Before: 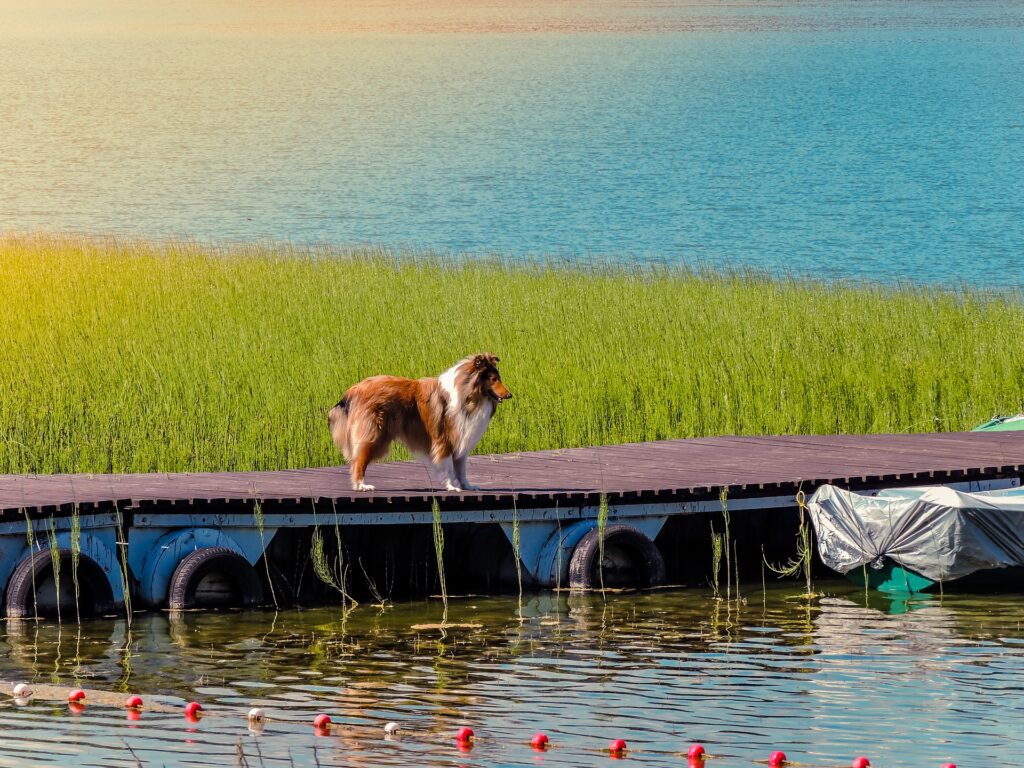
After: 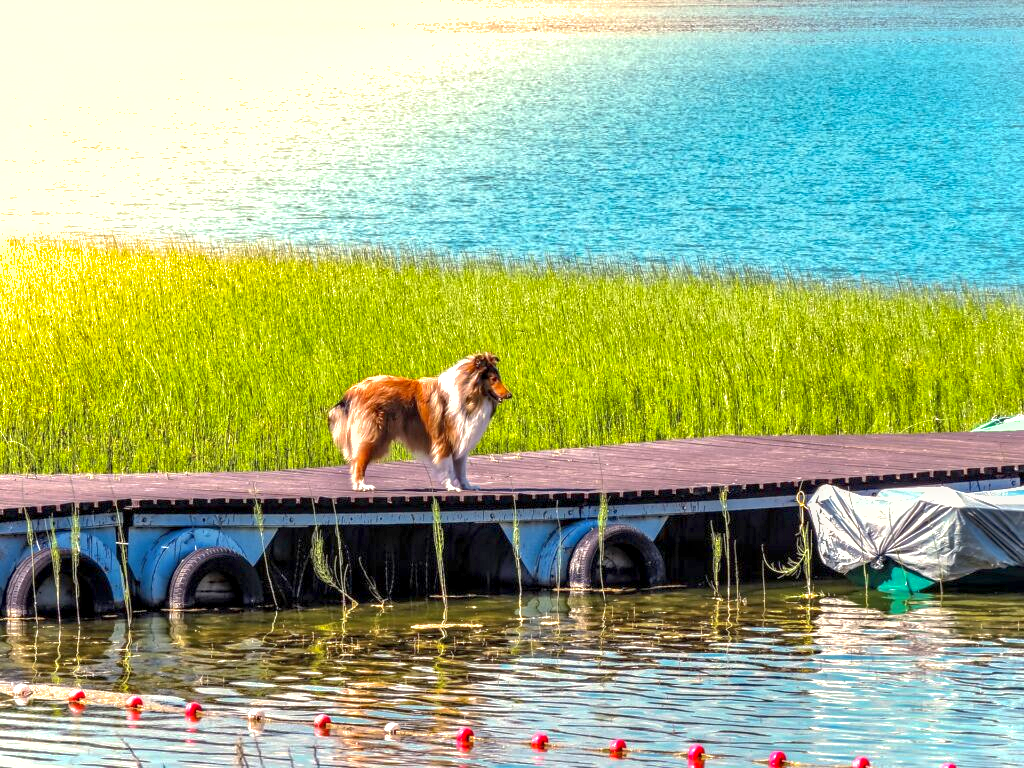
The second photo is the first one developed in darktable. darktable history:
exposure: black level correction 0, exposure 1.1 EV, compensate exposure bias true, compensate highlight preservation false
shadows and highlights: on, module defaults
local contrast: detail 130%
